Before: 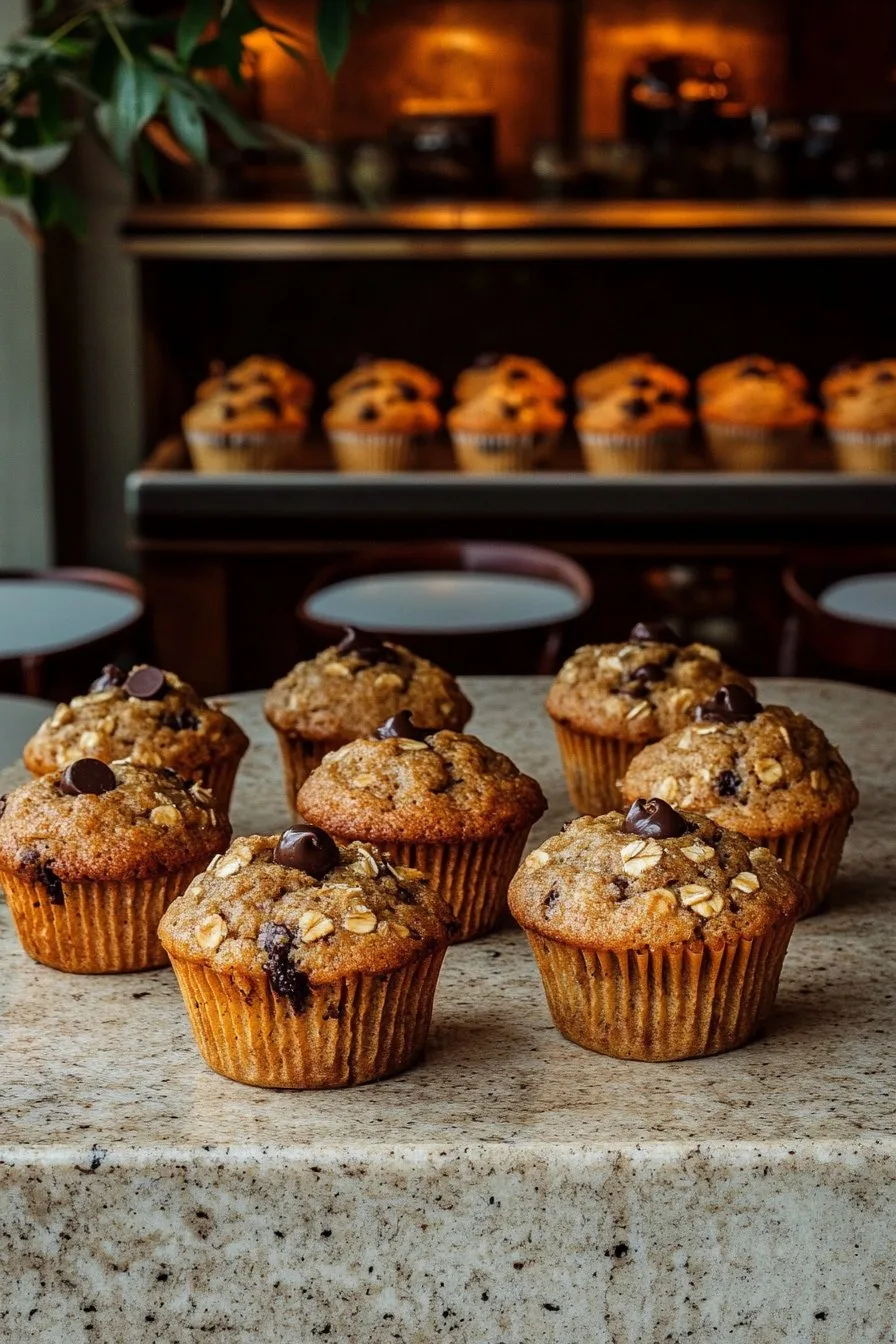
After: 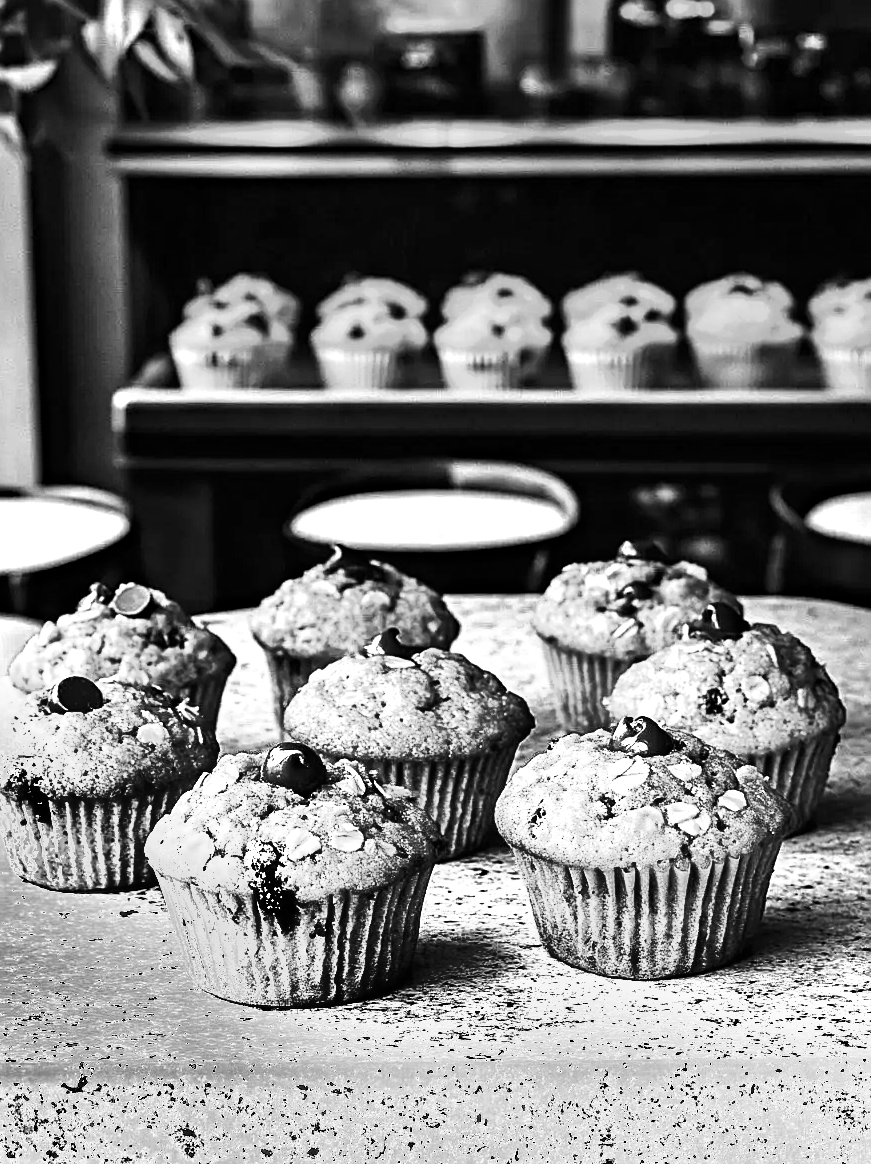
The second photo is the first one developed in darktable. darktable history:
color zones: curves: ch0 [(0, 0.613) (0.01, 0.613) (0.245, 0.448) (0.498, 0.529) (0.642, 0.665) (0.879, 0.777) (0.99, 0.613)]; ch1 [(0, 0) (0.143, 0) (0.286, 0) (0.429, 0) (0.571, 0) (0.714, 0) (0.857, 0)]
crop: left 1.469%, top 6.144%, right 1.293%, bottom 7.176%
sharpen: on, module defaults
velvia: strength 21.35%
exposure: black level correction 0, exposure 1.682 EV, compensate highlight preservation false
shadows and highlights: soften with gaussian
haze removal: compatibility mode true, adaptive false
tone equalizer: -8 EV -1.09 EV, -7 EV -1.01 EV, -6 EV -0.839 EV, -5 EV -0.578 EV, -3 EV 0.57 EV, -2 EV 0.851 EV, -1 EV 0.988 EV, +0 EV 1.08 EV, edges refinement/feathering 500, mask exposure compensation -1.26 EV, preserve details no
